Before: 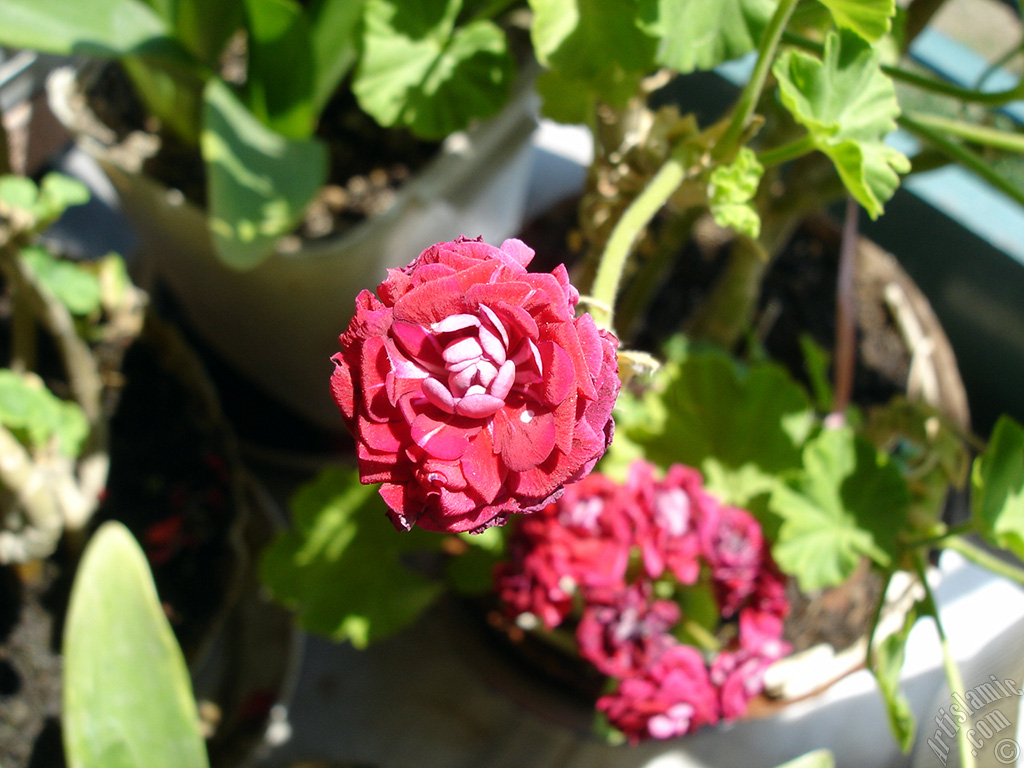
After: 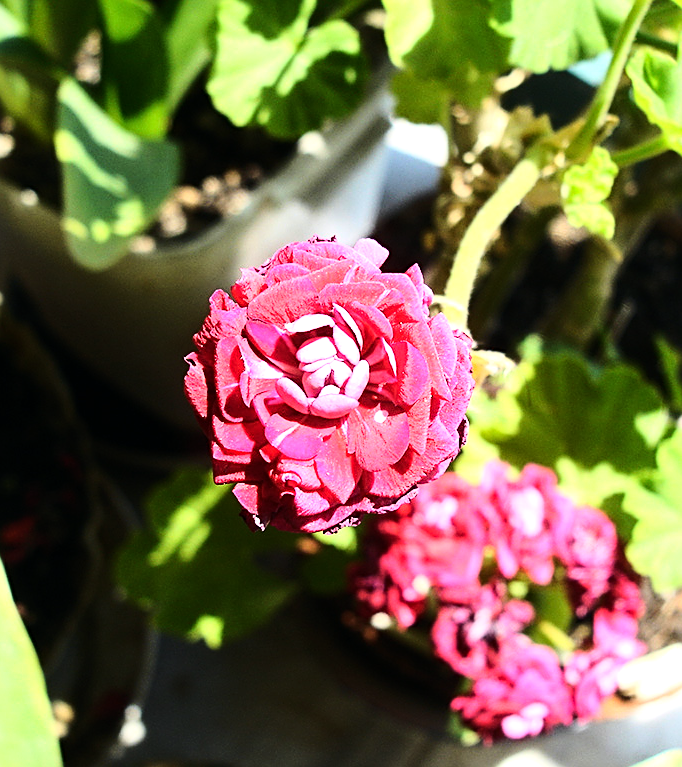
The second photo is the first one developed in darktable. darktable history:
sharpen: on, module defaults
crop and rotate: left 14.292%, right 19.041%
tone equalizer: -8 EV -0.75 EV, -7 EV -0.7 EV, -6 EV -0.6 EV, -5 EV -0.4 EV, -3 EV 0.4 EV, -2 EV 0.6 EV, -1 EV 0.7 EV, +0 EV 0.75 EV, edges refinement/feathering 500, mask exposure compensation -1.57 EV, preserve details no
base curve: curves: ch0 [(0, 0) (0.028, 0.03) (0.121, 0.232) (0.46, 0.748) (0.859, 0.968) (1, 1)]
